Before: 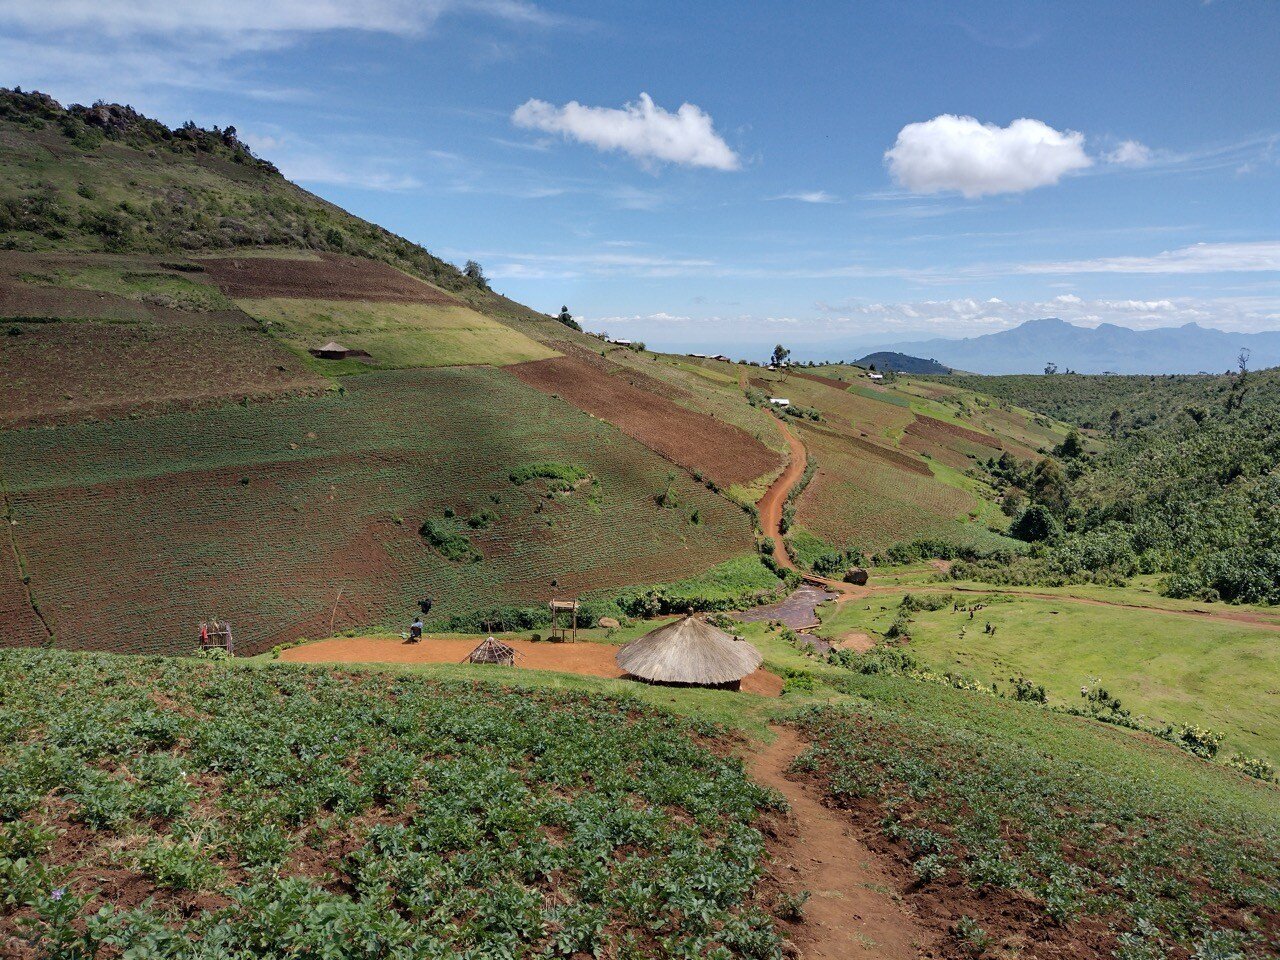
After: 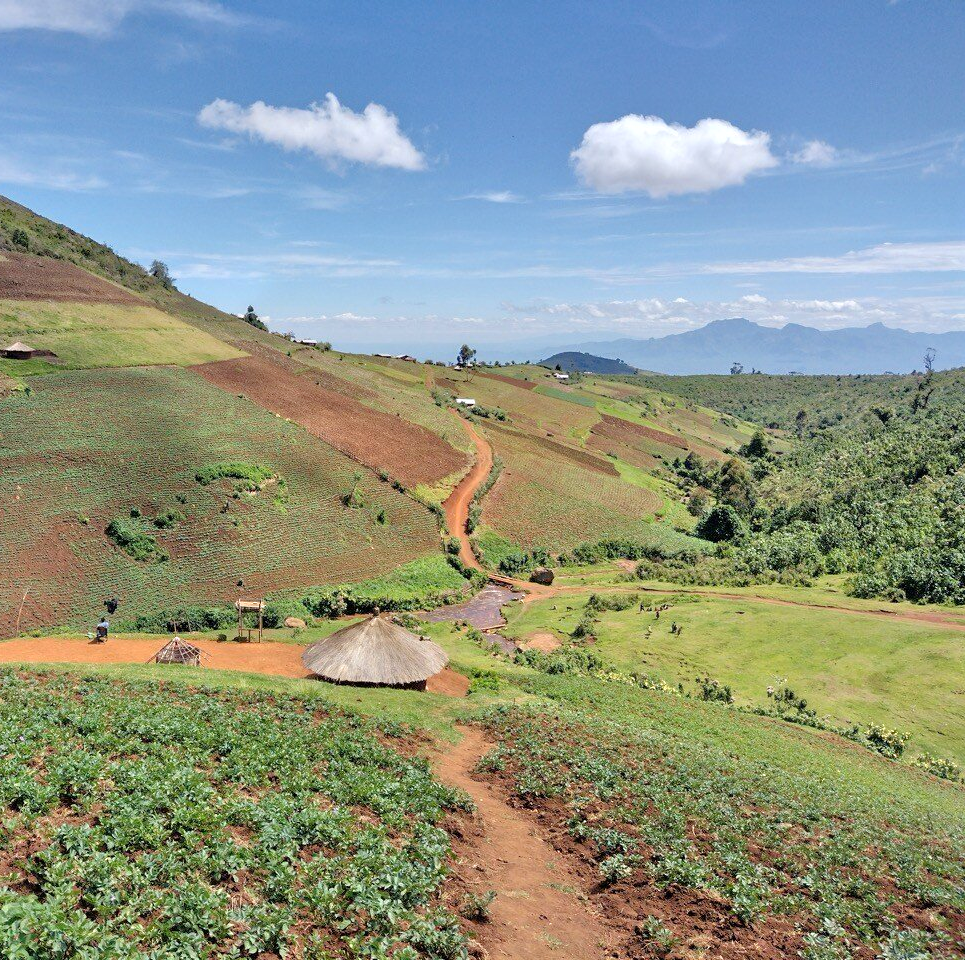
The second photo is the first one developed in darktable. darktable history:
crop and rotate: left 24.6%
color balance rgb: on, module defaults
tone equalizer: -7 EV 0.15 EV, -6 EV 0.6 EV, -5 EV 1.15 EV, -4 EV 1.33 EV, -3 EV 1.15 EV, -2 EV 0.6 EV, -1 EV 0.15 EV, mask exposure compensation -0.5 EV
